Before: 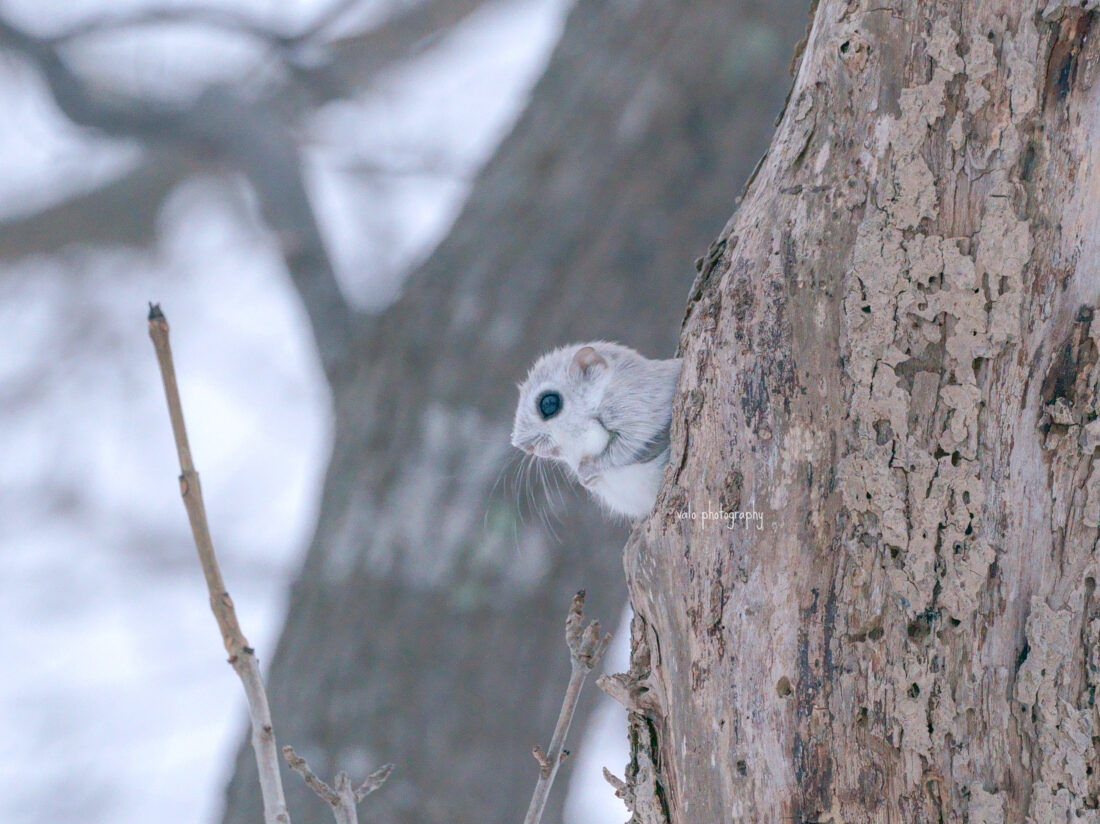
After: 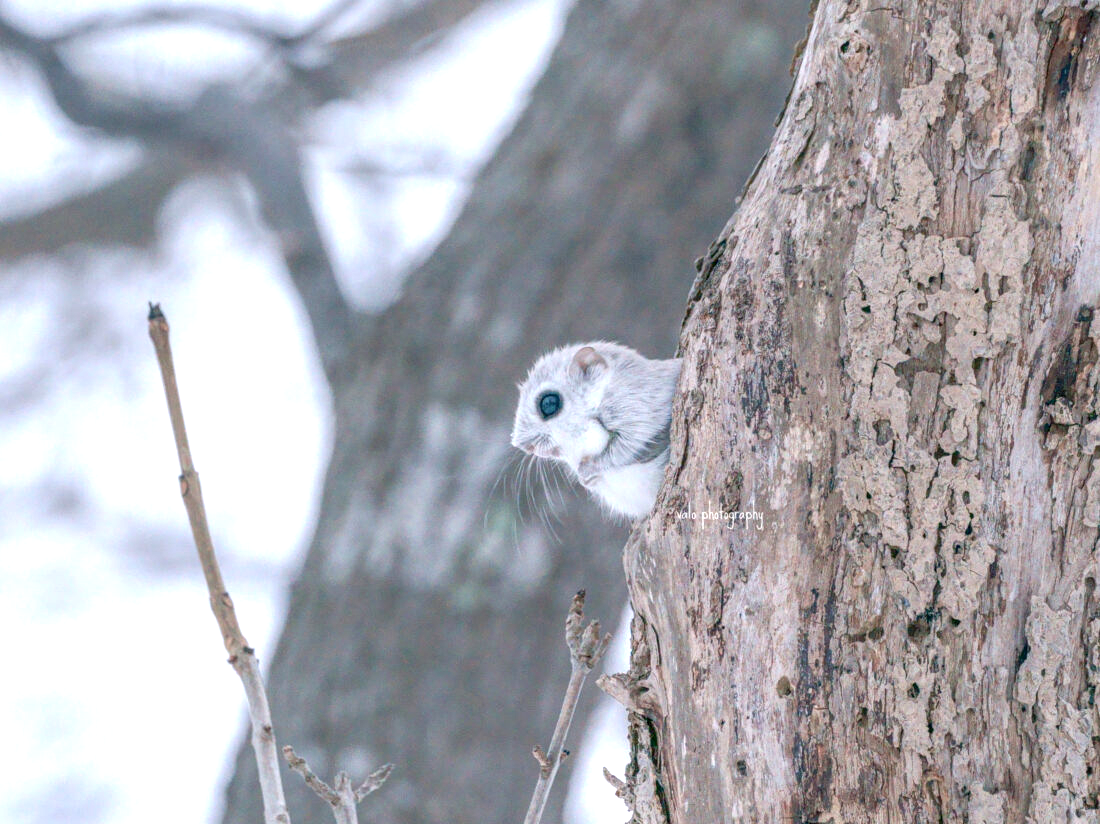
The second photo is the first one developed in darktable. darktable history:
local contrast: detail 130%
exposure: black level correction 0.001, exposure 0.5 EV, compensate exposure bias true, compensate highlight preservation false
